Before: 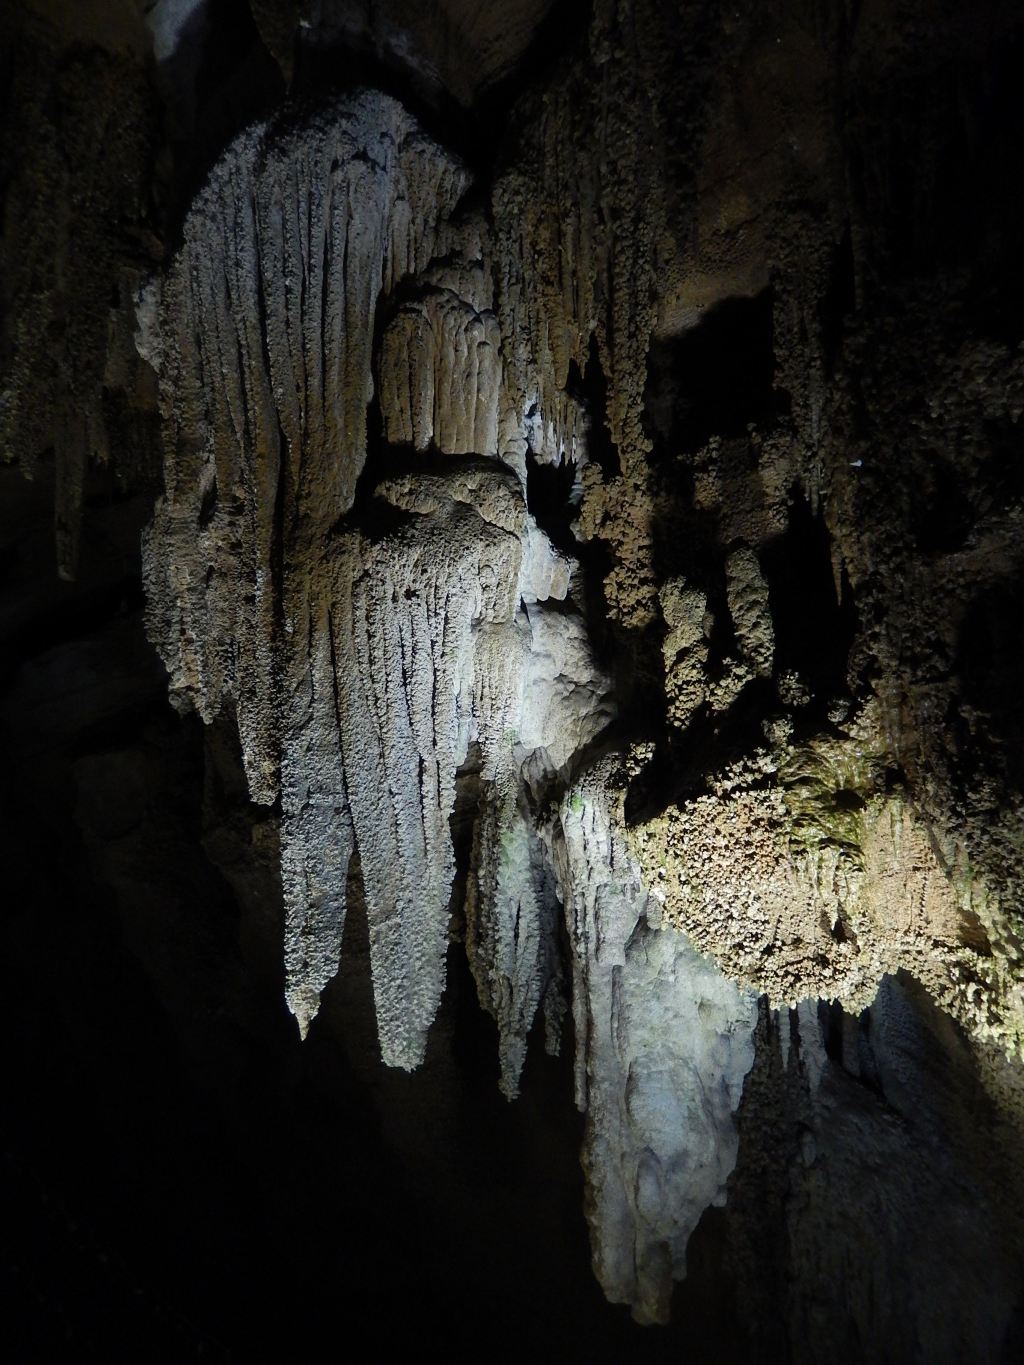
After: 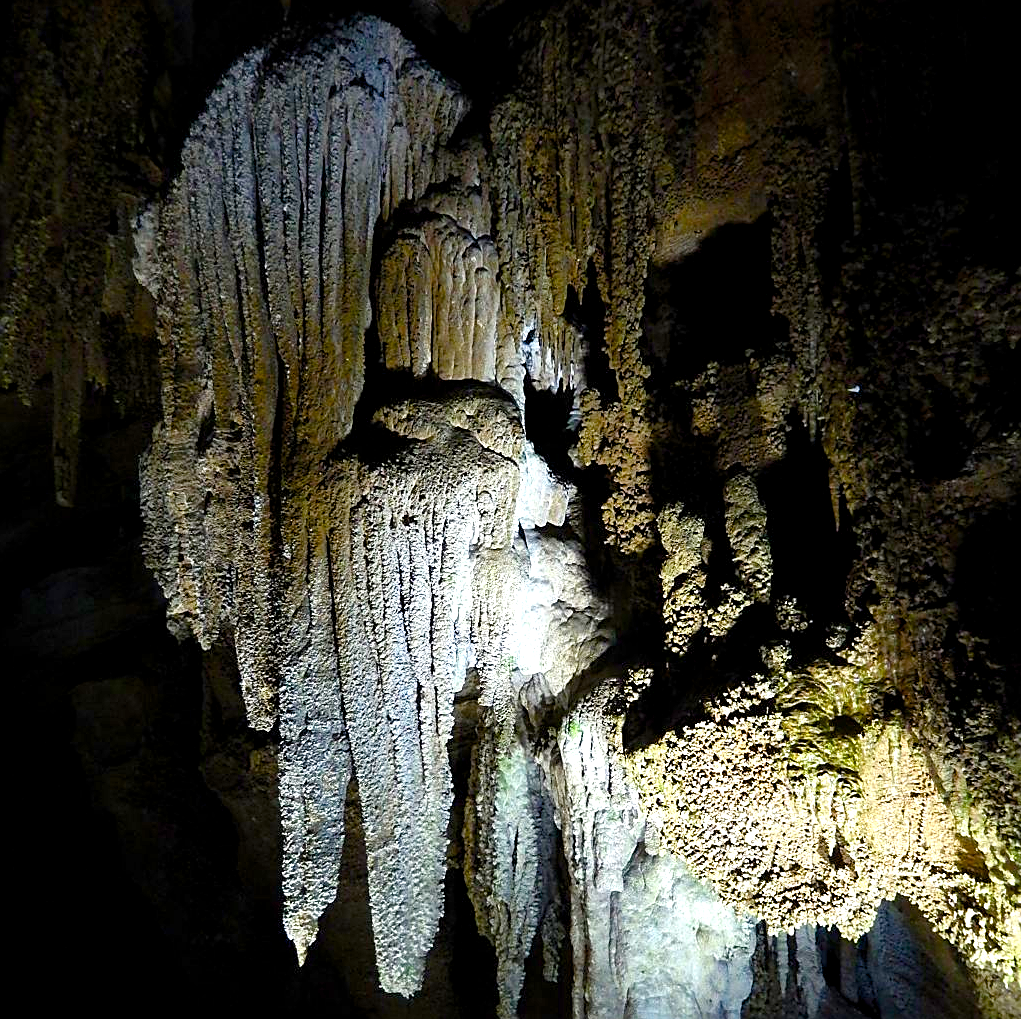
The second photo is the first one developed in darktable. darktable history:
crop: left 0.283%, top 5.478%, bottom 19.847%
exposure: black level correction 0.001, exposure 1 EV, compensate highlight preservation false
color balance rgb: linear chroma grading › global chroma 8.227%, perceptual saturation grading › global saturation 20%, perceptual saturation grading › highlights -14.385%, perceptual saturation grading › shadows 50.127%, global vibrance 15.119%
sharpen: on, module defaults
